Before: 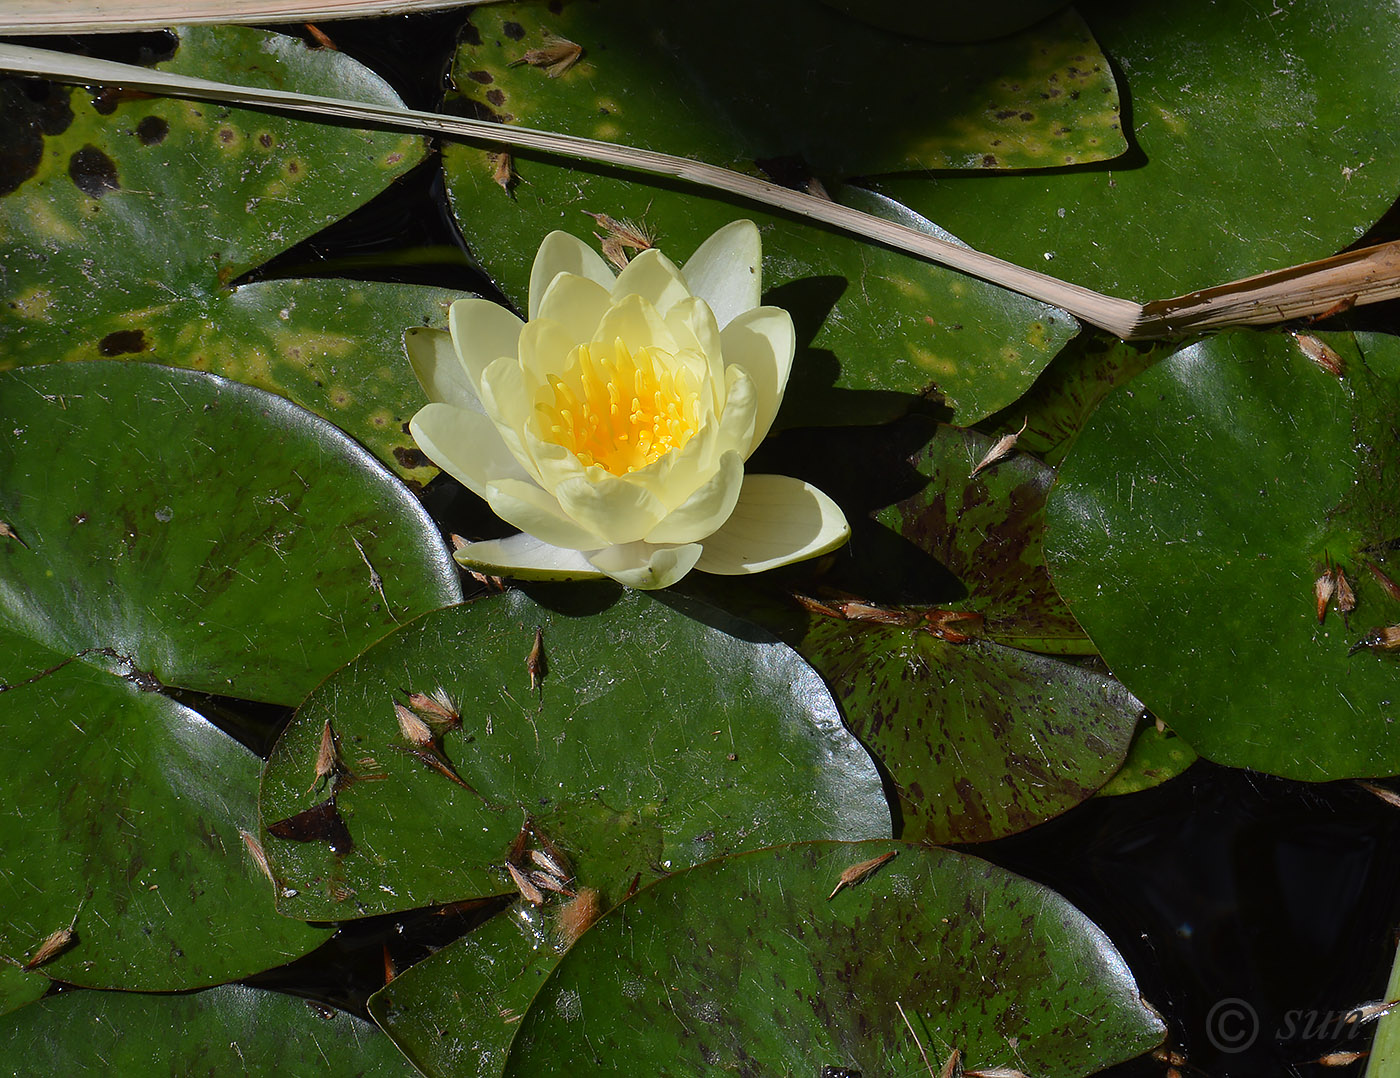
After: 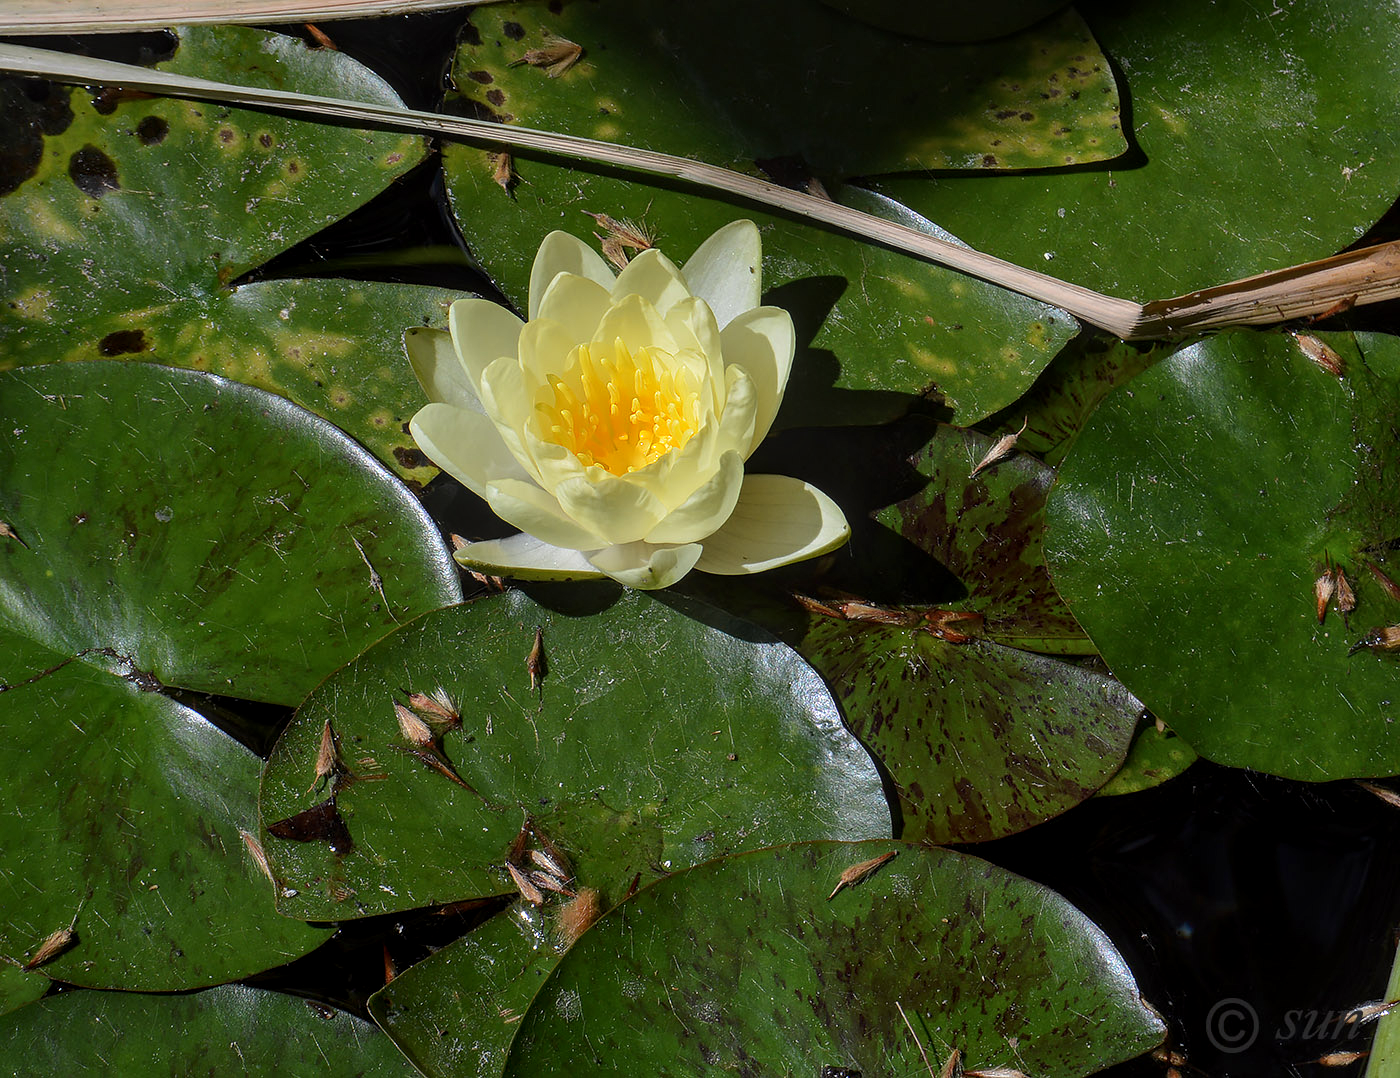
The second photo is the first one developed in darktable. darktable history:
local contrast: on, module defaults
velvia: strength 6.6%
